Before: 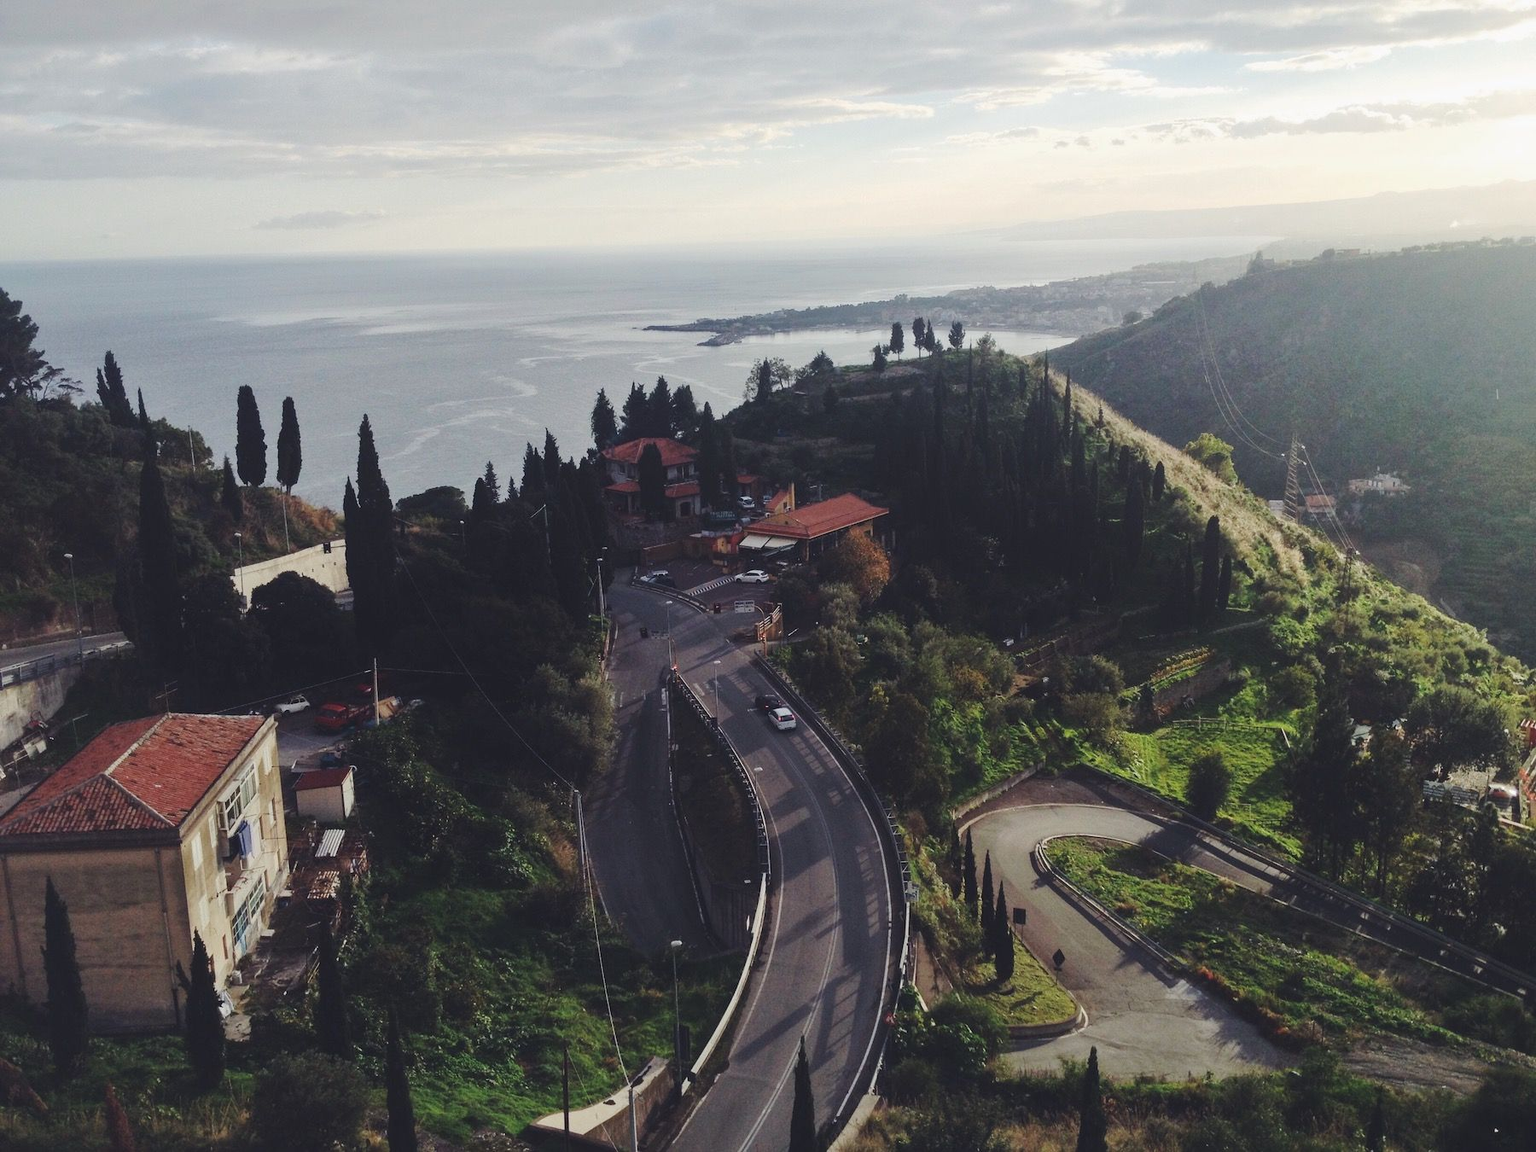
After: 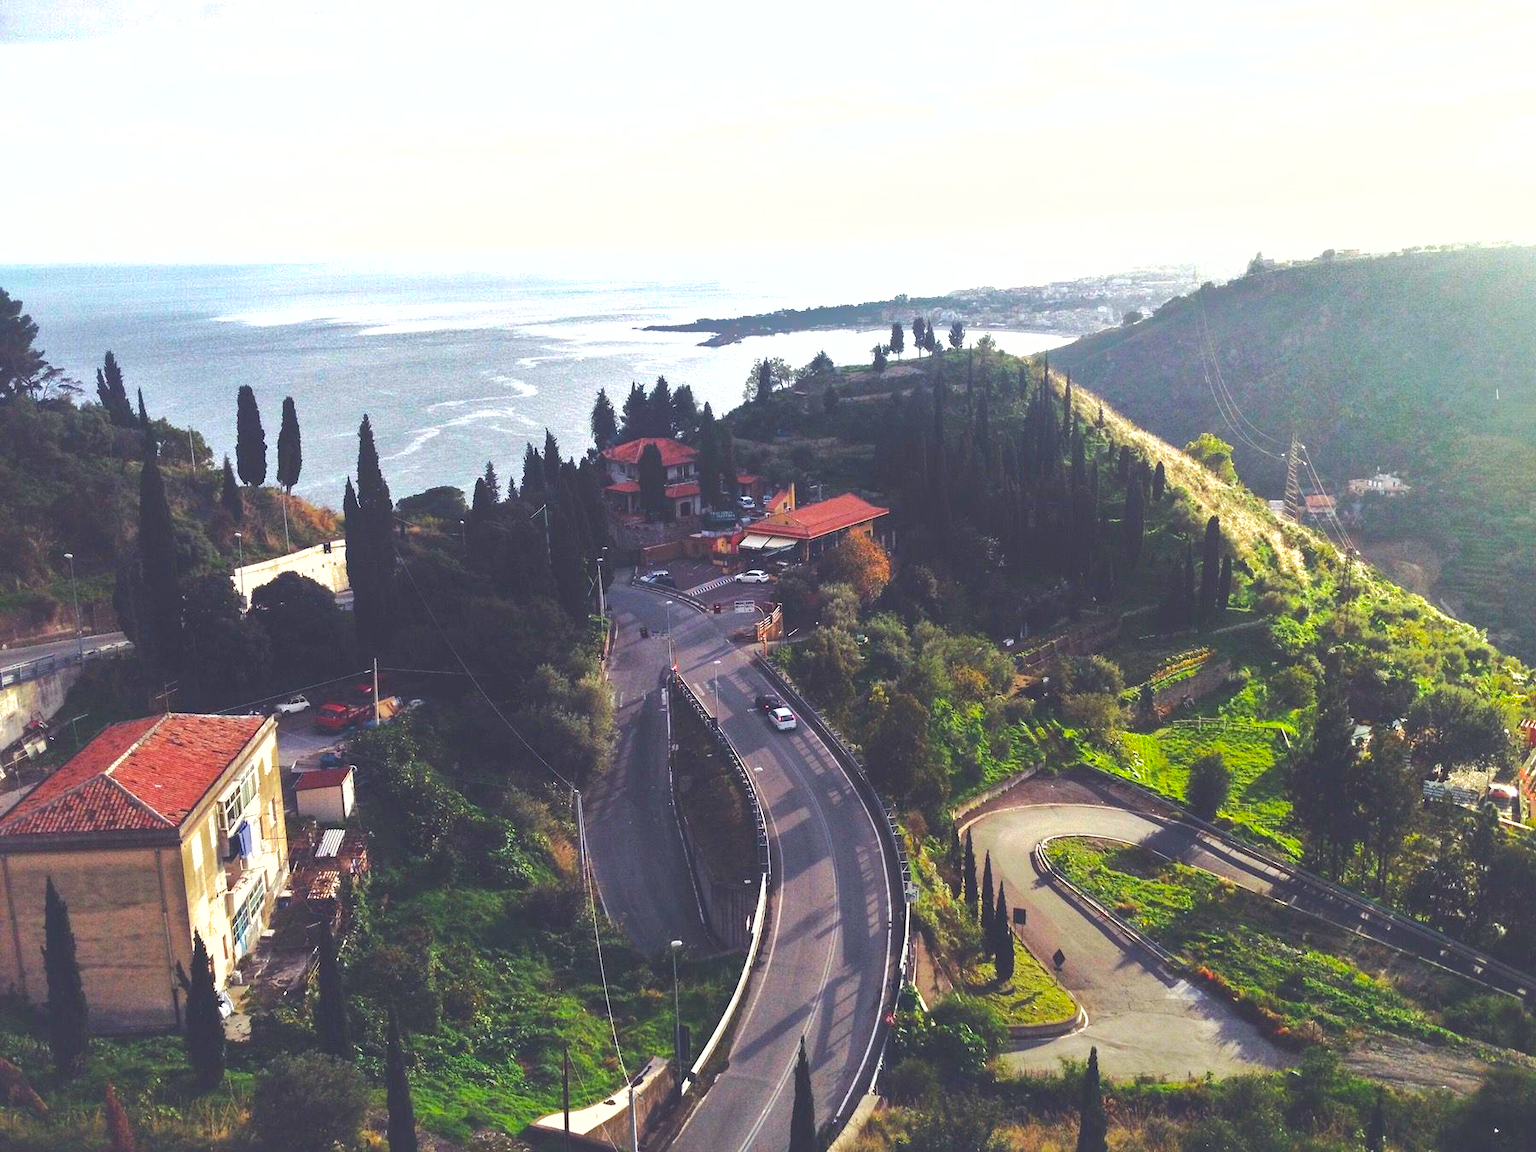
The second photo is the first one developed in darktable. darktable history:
color balance rgb: perceptual saturation grading › global saturation 30.4%, global vibrance 20%
shadows and highlights: shadows 40.07, highlights -59.78
exposure: black level correction 0, exposure 1.199 EV, compensate highlight preservation false
